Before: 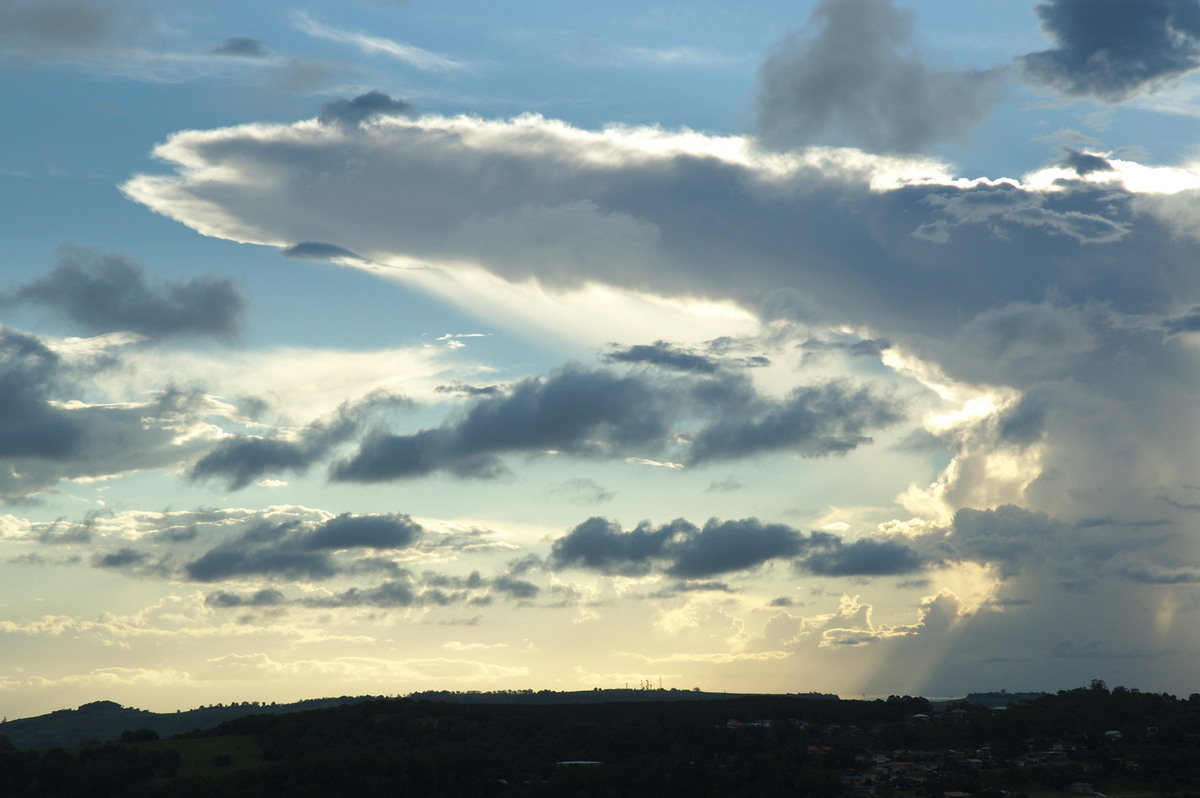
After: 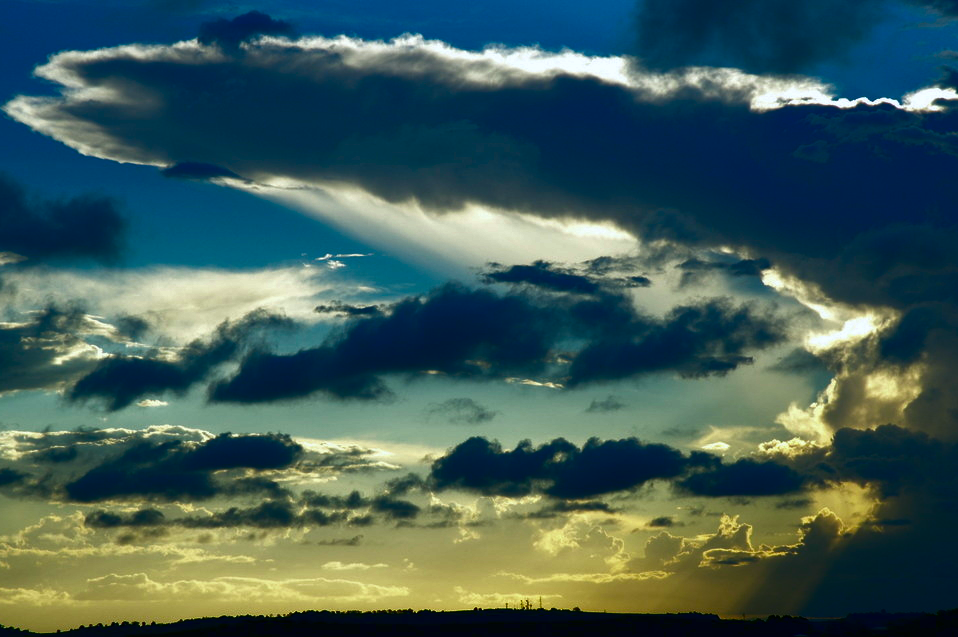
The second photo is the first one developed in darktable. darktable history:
crop and rotate: left 10.071%, top 10.071%, right 10.02%, bottom 10.02%
contrast brightness saturation: brightness -1, saturation 1
white balance: red 0.98, blue 1.034
